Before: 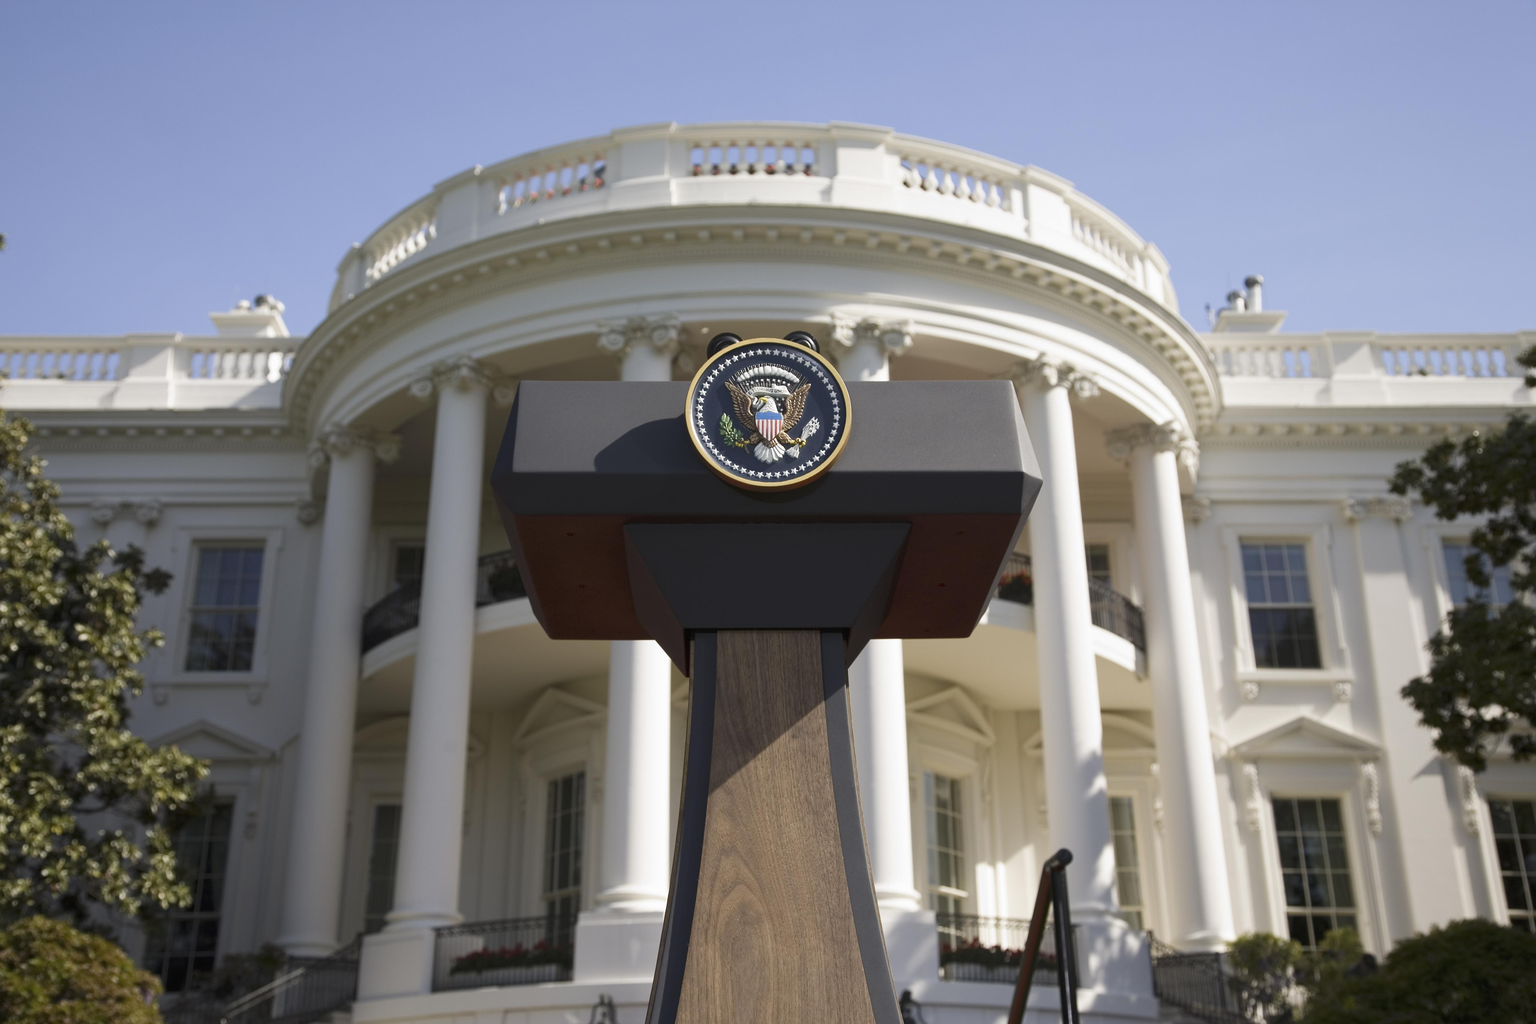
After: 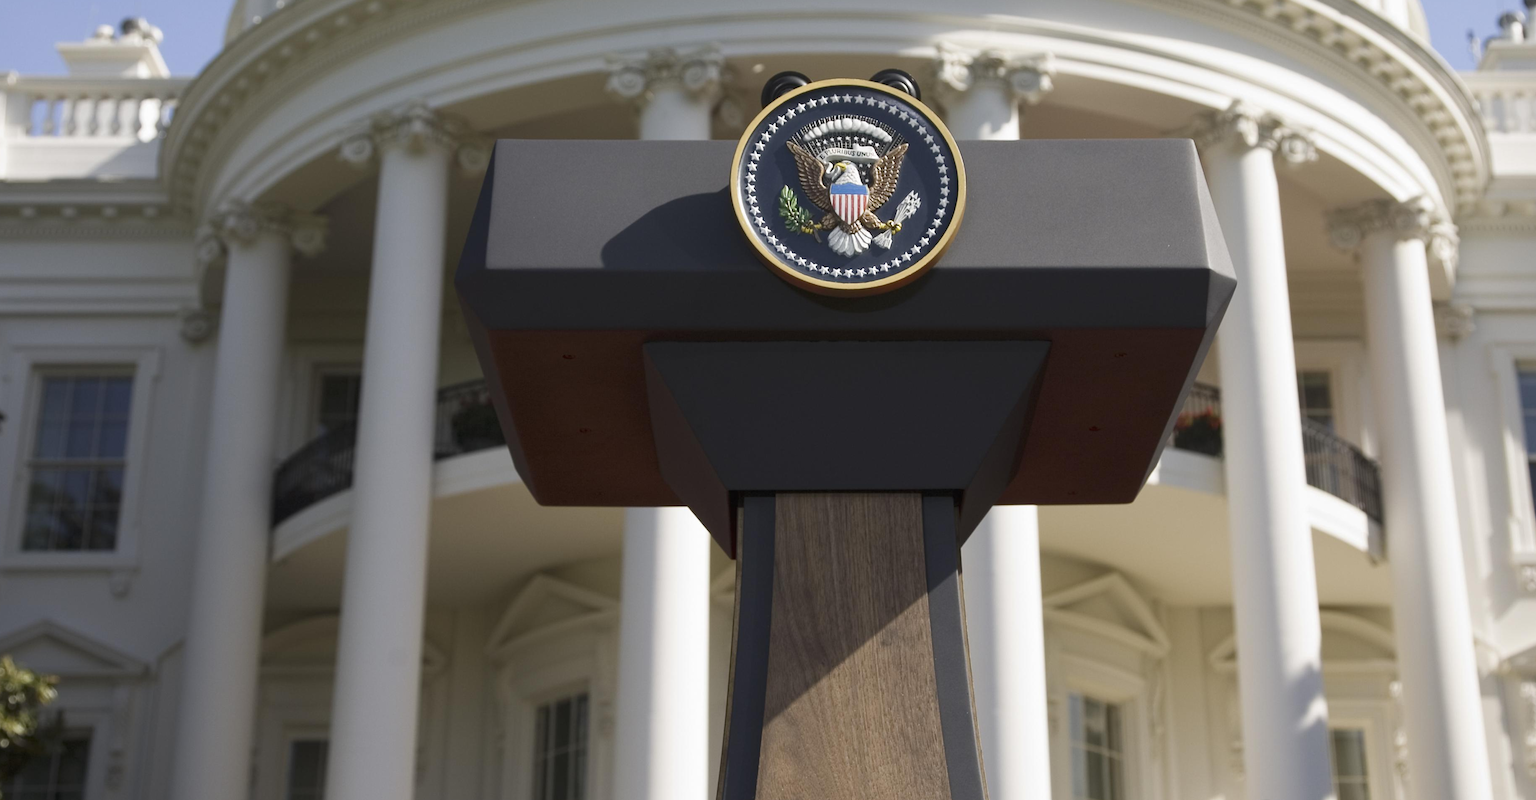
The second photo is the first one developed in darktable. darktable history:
crop: left 11.073%, top 27.593%, right 18.324%, bottom 17.214%
